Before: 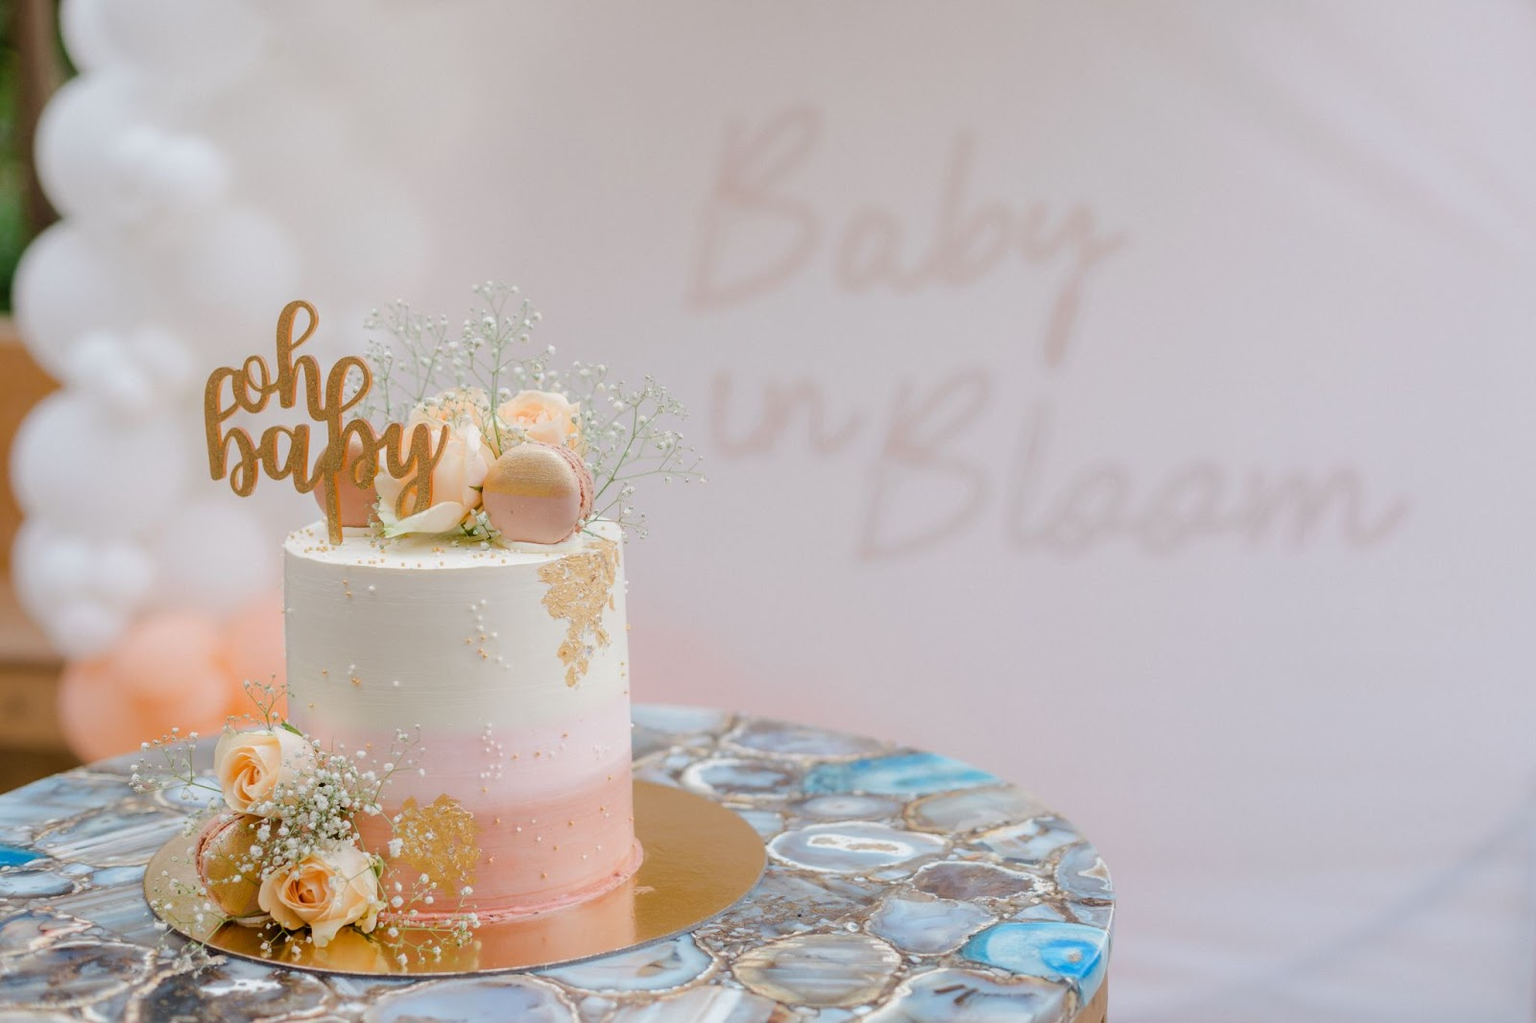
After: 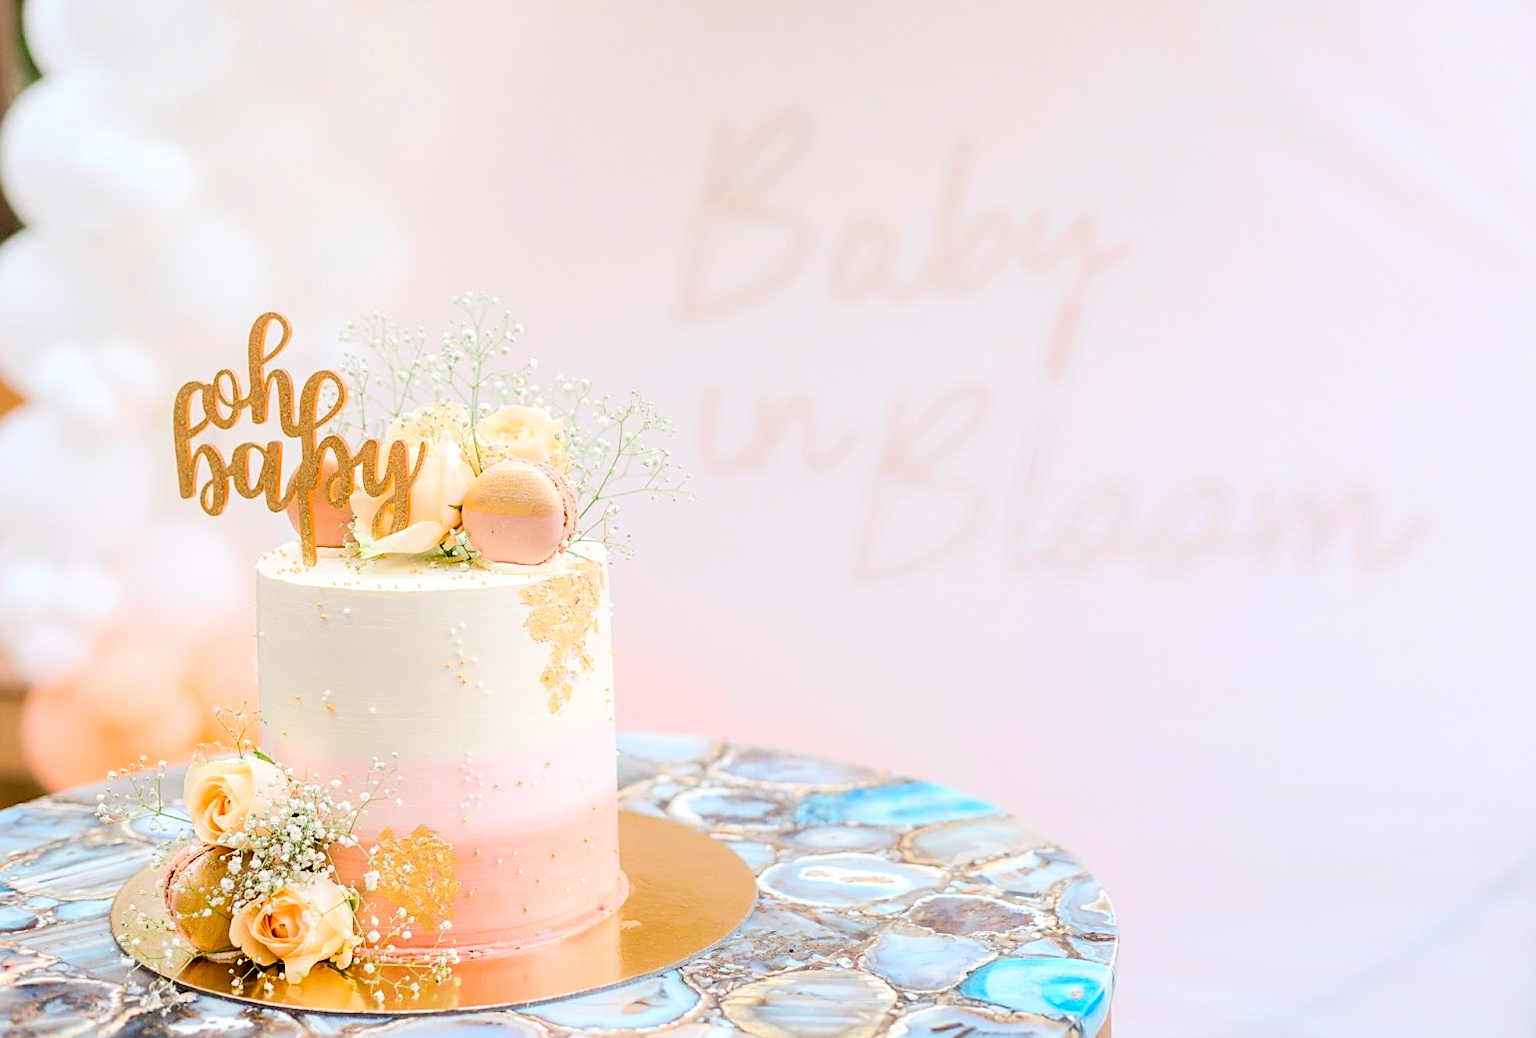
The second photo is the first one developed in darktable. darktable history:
sharpen: on, module defaults
contrast brightness saturation: contrast 0.2, brightness 0.16, saturation 0.22
exposure: black level correction 0.003, exposure 0.383 EV, compensate highlight preservation false
crop and rotate: left 2.536%, right 1.107%, bottom 2.246%
